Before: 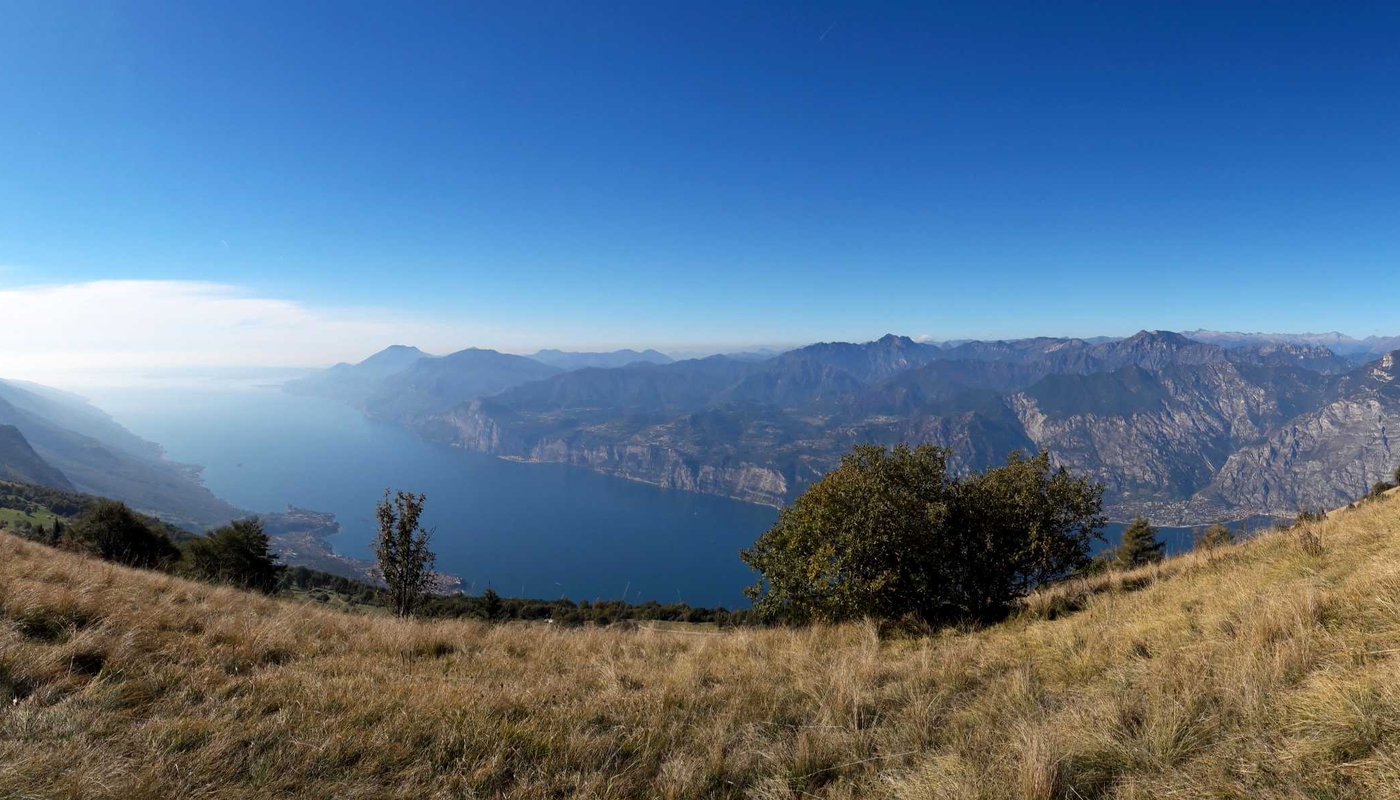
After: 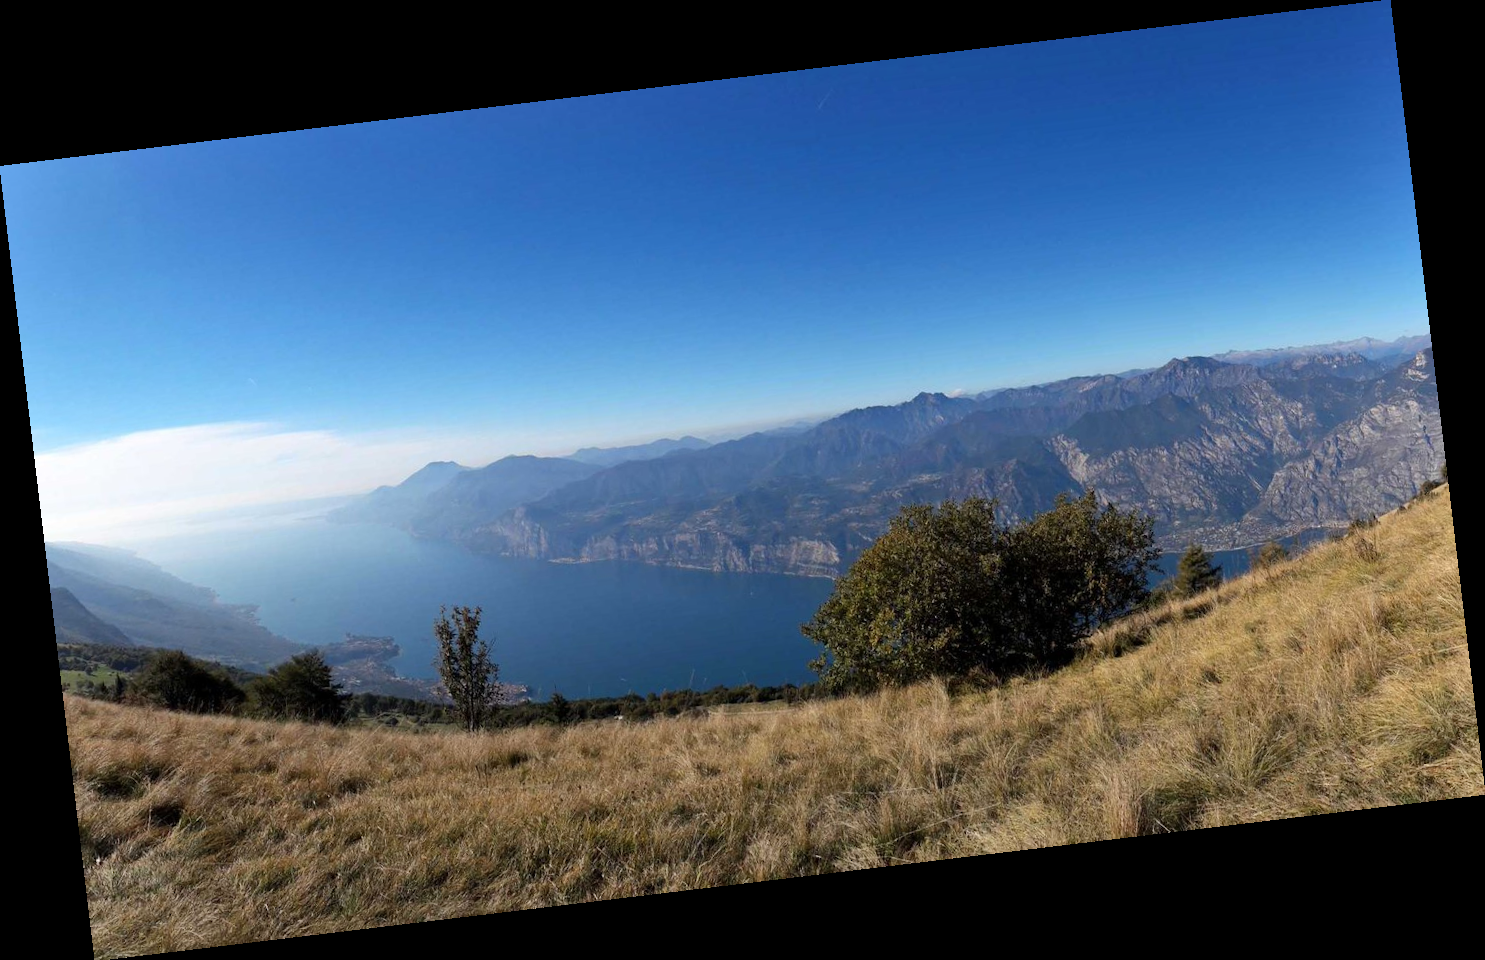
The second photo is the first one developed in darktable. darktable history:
shadows and highlights: shadows 30.86, highlights 0, soften with gaussian
rotate and perspective: rotation -6.83°, automatic cropping off
